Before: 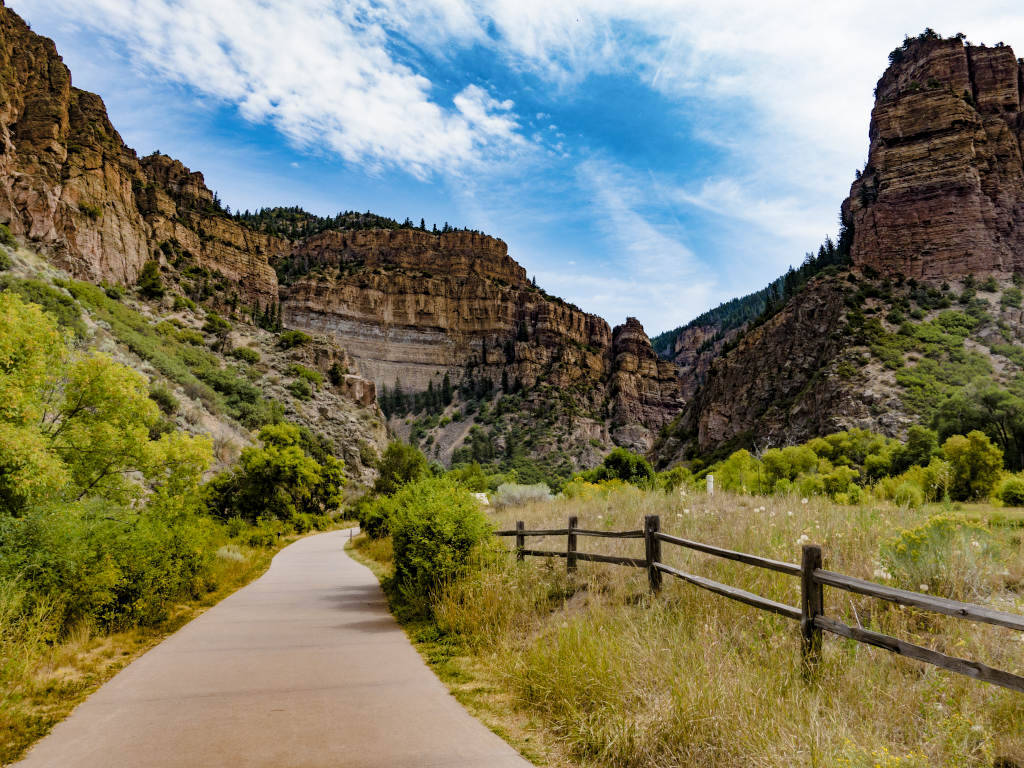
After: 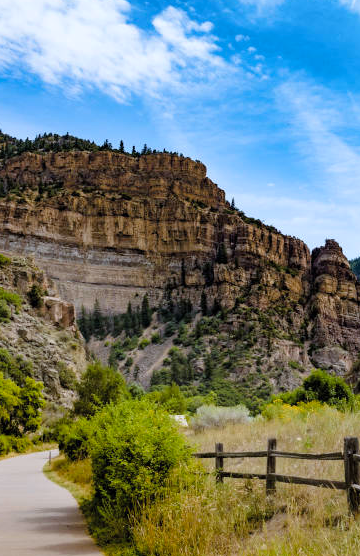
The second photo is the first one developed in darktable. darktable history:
contrast brightness saturation: contrast 0.03, brightness 0.06, saturation 0.13
crop and rotate: left 29.476%, top 10.214%, right 35.32%, bottom 17.333%
white balance: red 0.974, blue 1.044
